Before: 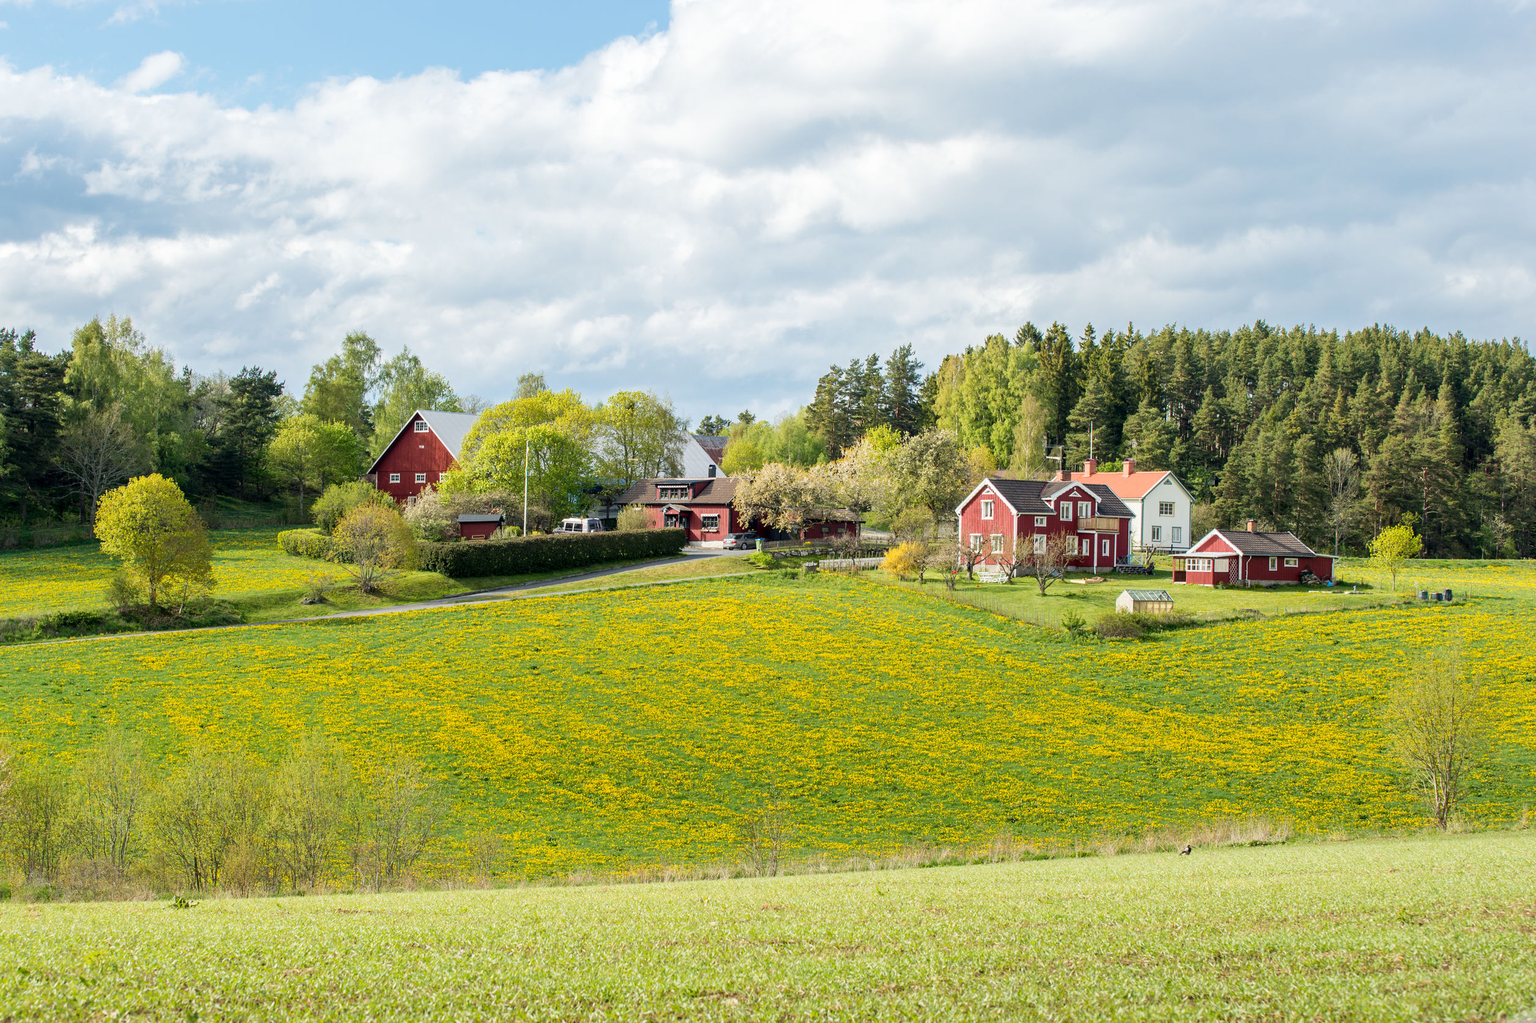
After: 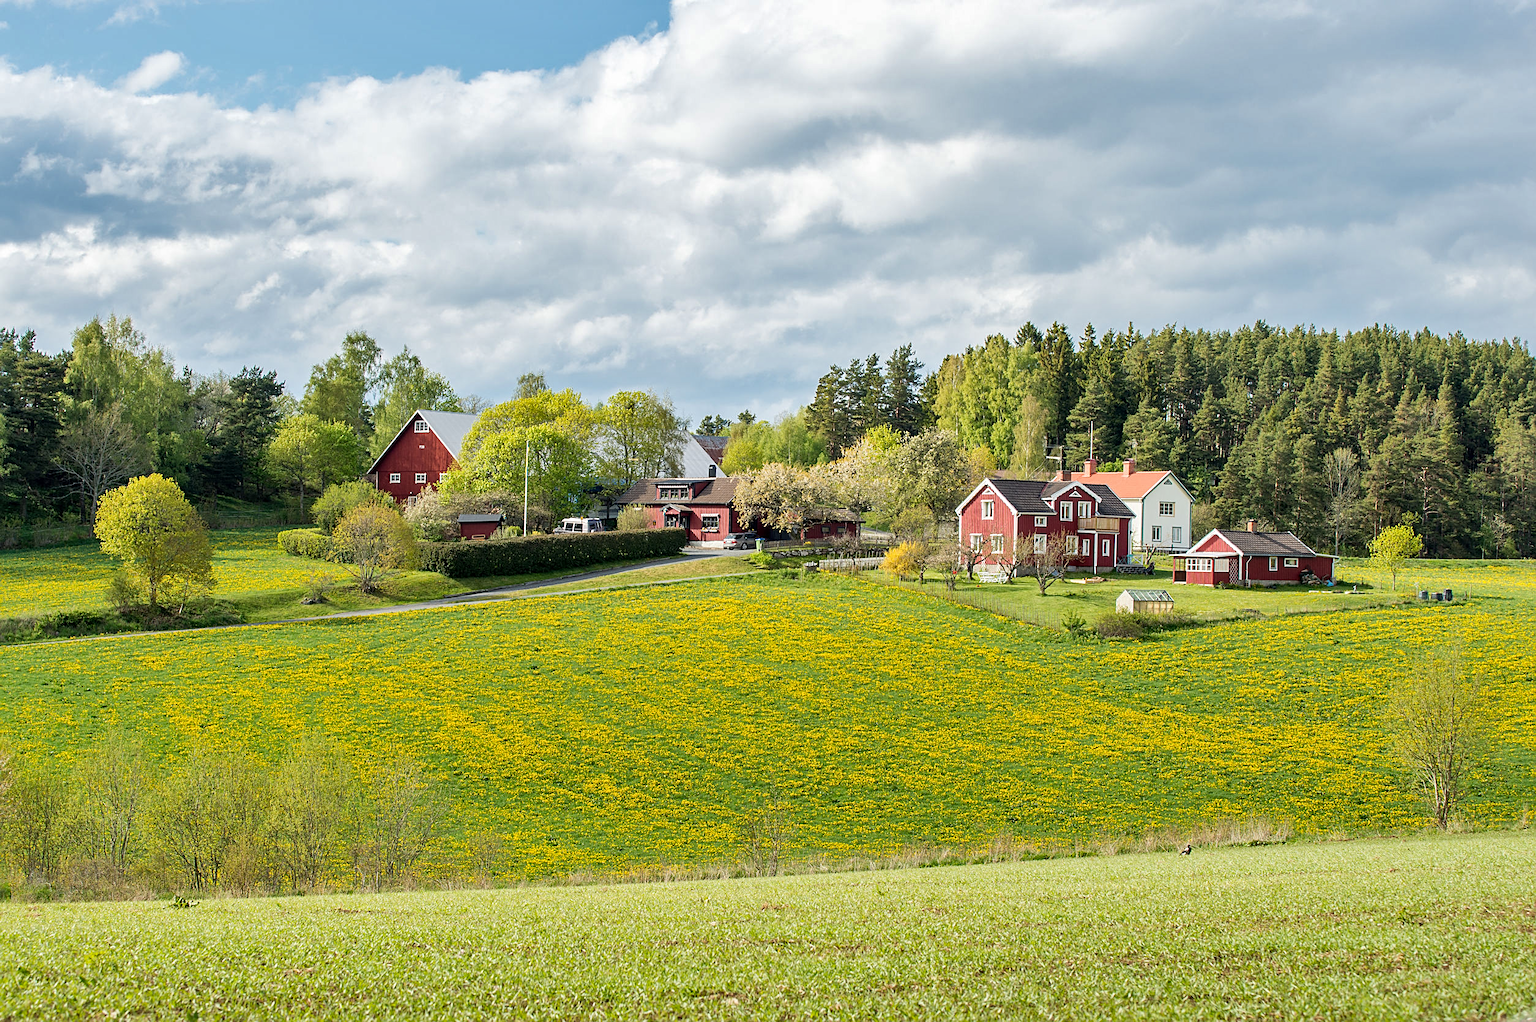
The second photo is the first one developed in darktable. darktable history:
sharpen: on, module defaults
shadows and highlights: shadows 60, soften with gaussian
